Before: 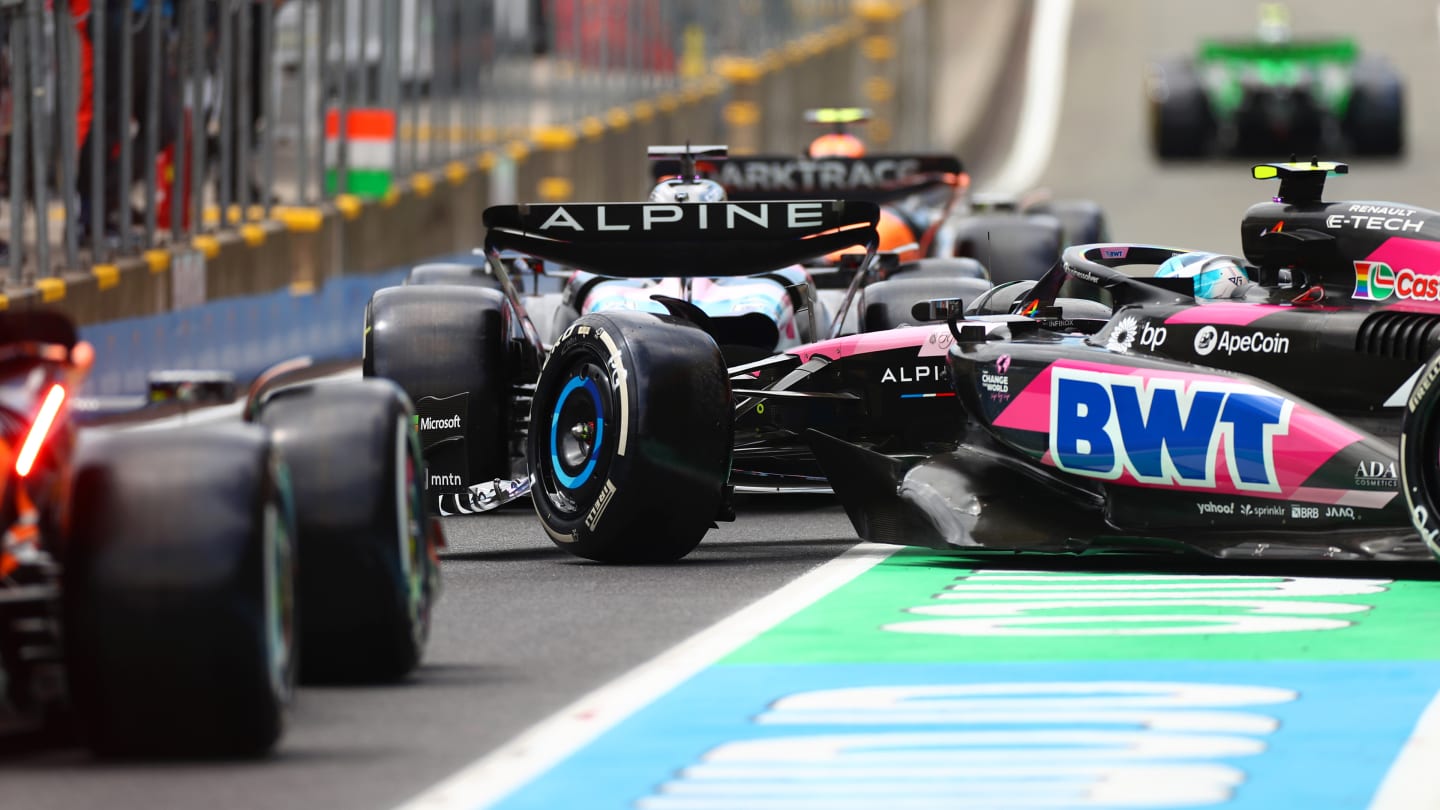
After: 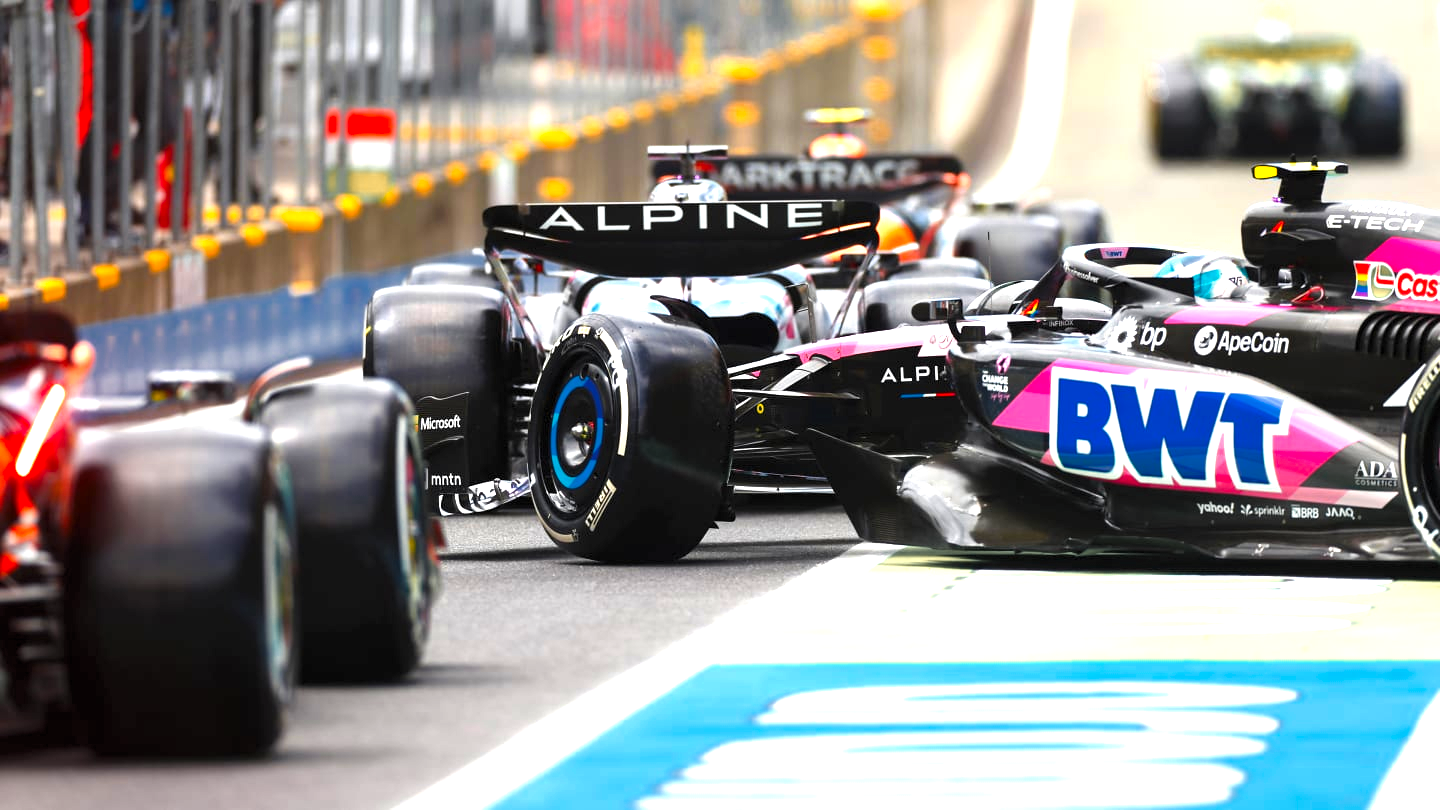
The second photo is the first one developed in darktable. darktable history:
exposure: black level correction 0, exposure 1.103 EV, compensate highlight preservation false
base curve: curves: ch0 [(0, 0) (0.297, 0.298) (1, 1)], preserve colors none
levels: levels [0.031, 0.5, 0.969]
color zones: curves: ch0 [(0, 0.499) (0.143, 0.5) (0.286, 0.5) (0.429, 0.476) (0.571, 0.284) (0.714, 0.243) (0.857, 0.449) (1, 0.499)]; ch1 [(0, 0.532) (0.143, 0.645) (0.286, 0.696) (0.429, 0.211) (0.571, 0.504) (0.714, 0.493) (0.857, 0.495) (1, 0.532)]; ch2 [(0, 0.5) (0.143, 0.5) (0.286, 0.427) (0.429, 0.324) (0.571, 0.5) (0.714, 0.5) (0.857, 0.5) (1, 0.5)]
